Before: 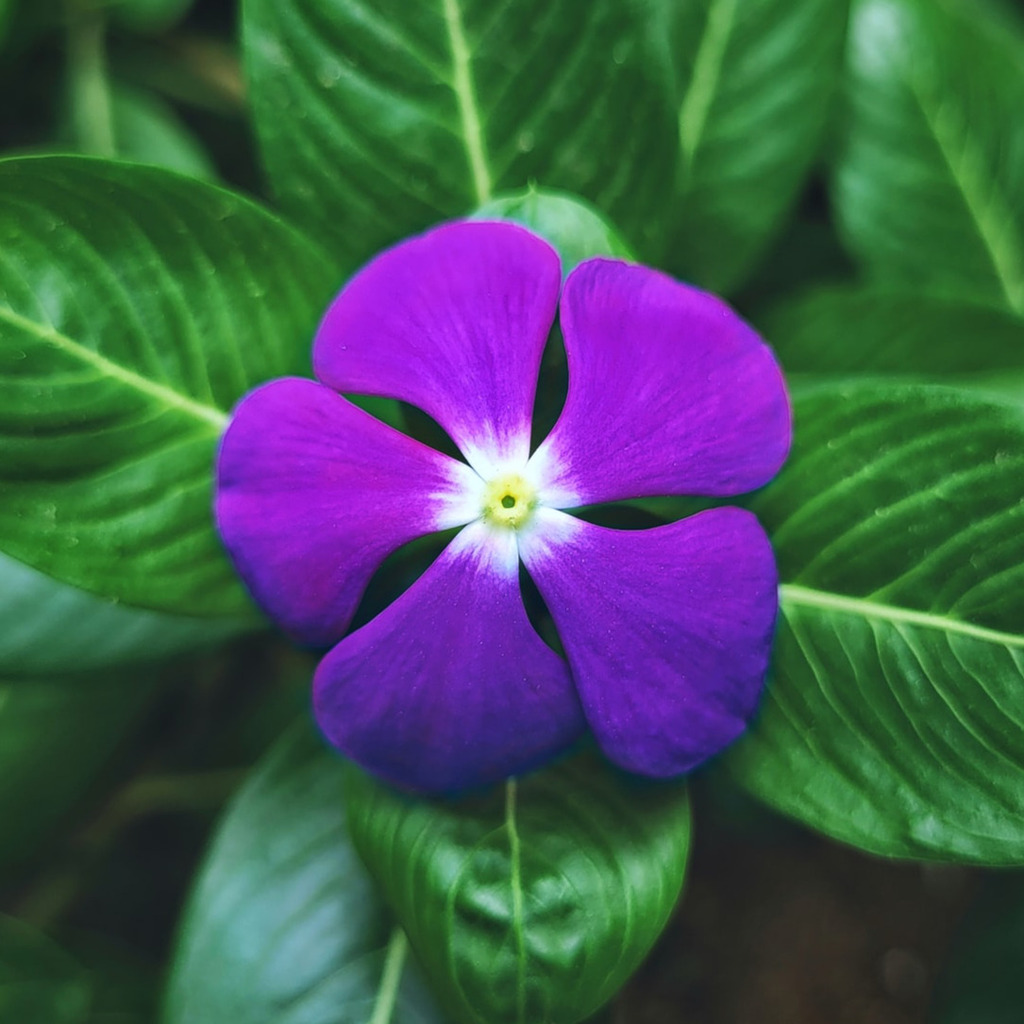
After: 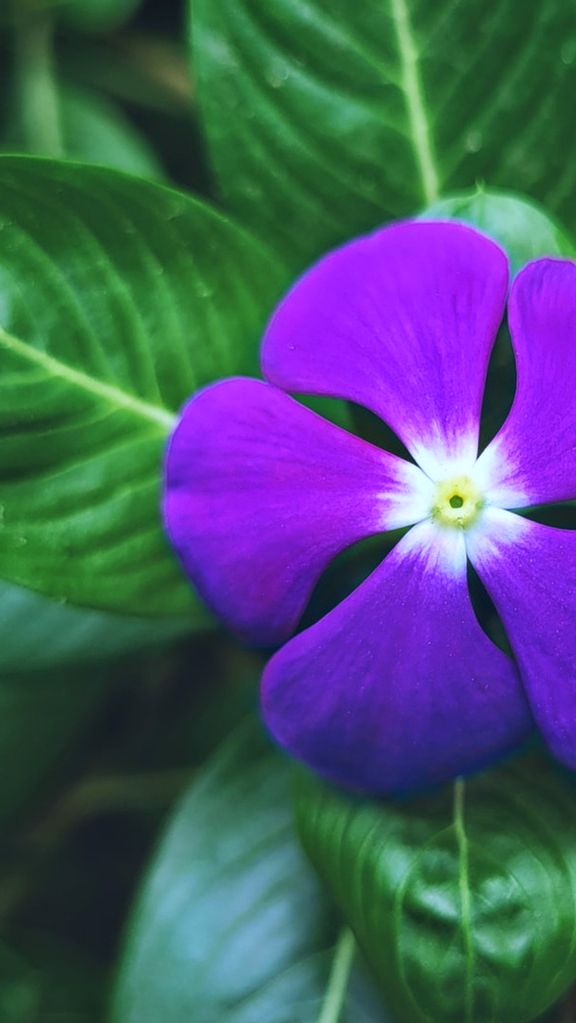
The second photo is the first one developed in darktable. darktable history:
white balance: red 0.967, blue 1.119, emerald 0.756
crop: left 5.114%, right 38.589%
